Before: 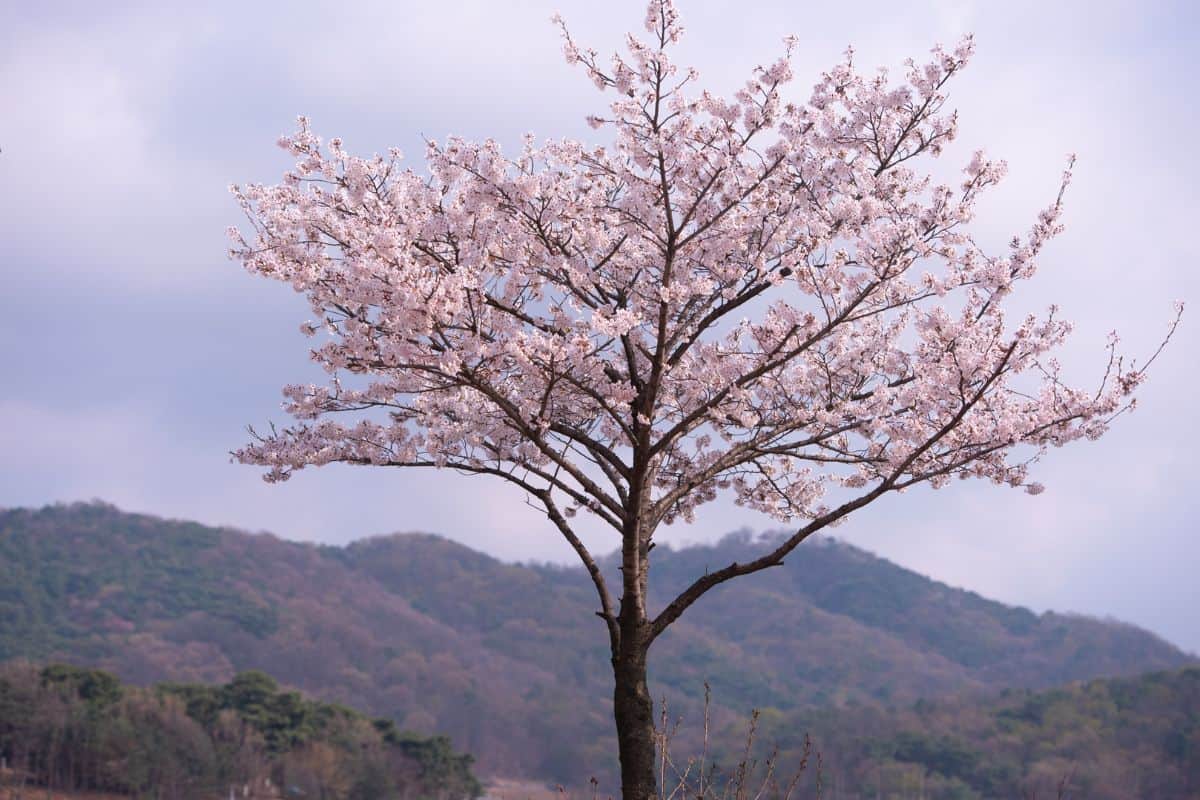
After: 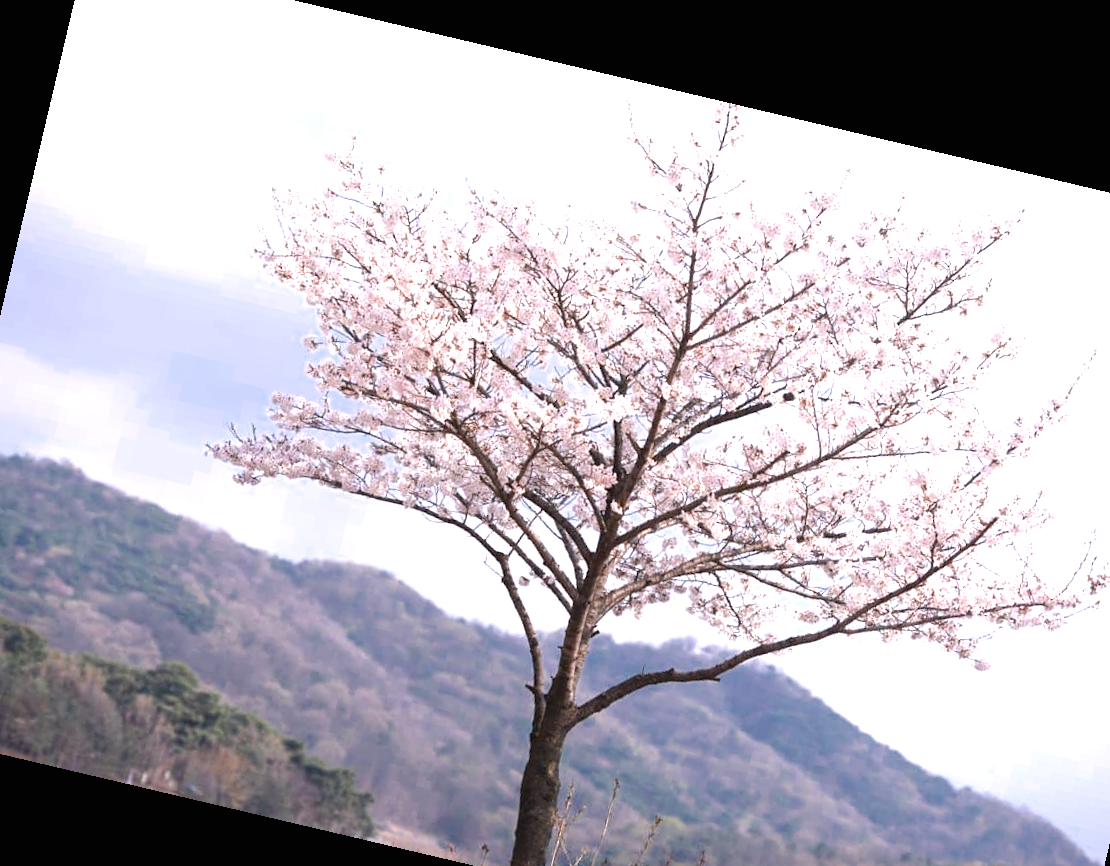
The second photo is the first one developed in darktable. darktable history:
tone equalizer: on, module defaults
rotate and perspective: rotation 13.27°, automatic cropping off
color zones: curves: ch0 [(0, 0.5) (0.125, 0.4) (0.25, 0.5) (0.375, 0.4) (0.5, 0.4) (0.625, 0.35) (0.75, 0.35) (0.875, 0.5)]; ch1 [(0, 0.35) (0.125, 0.45) (0.25, 0.35) (0.375, 0.35) (0.5, 0.35) (0.625, 0.35) (0.75, 0.45) (0.875, 0.35)]; ch2 [(0, 0.6) (0.125, 0.5) (0.25, 0.5) (0.375, 0.6) (0.5, 0.6) (0.625, 0.5) (0.75, 0.5) (0.875, 0.5)]
crop and rotate: left 7.196%, top 4.574%, right 10.605%, bottom 13.178%
exposure: black level correction 0, exposure 1.2 EV, compensate exposure bias true, compensate highlight preservation false
local contrast: mode bilateral grid, contrast 15, coarseness 36, detail 105%, midtone range 0.2
tone curve: curves: ch0 [(0, 0) (0.003, 0.003) (0.011, 0.011) (0.025, 0.024) (0.044, 0.043) (0.069, 0.068) (0.1, 0.097) (0.136, 0.133) (0.177, 0.173) (0.224, 0.219) (0.277, 0.27) (0.335, 0.327) (0.399, 0.39) (0.468, 0.457) (0.543, 0.545) (0.623, 0.625) (0.709, 0.71) (0.801, 0.801) (0.898, 0.898) (1, 1)], preserve colors none
